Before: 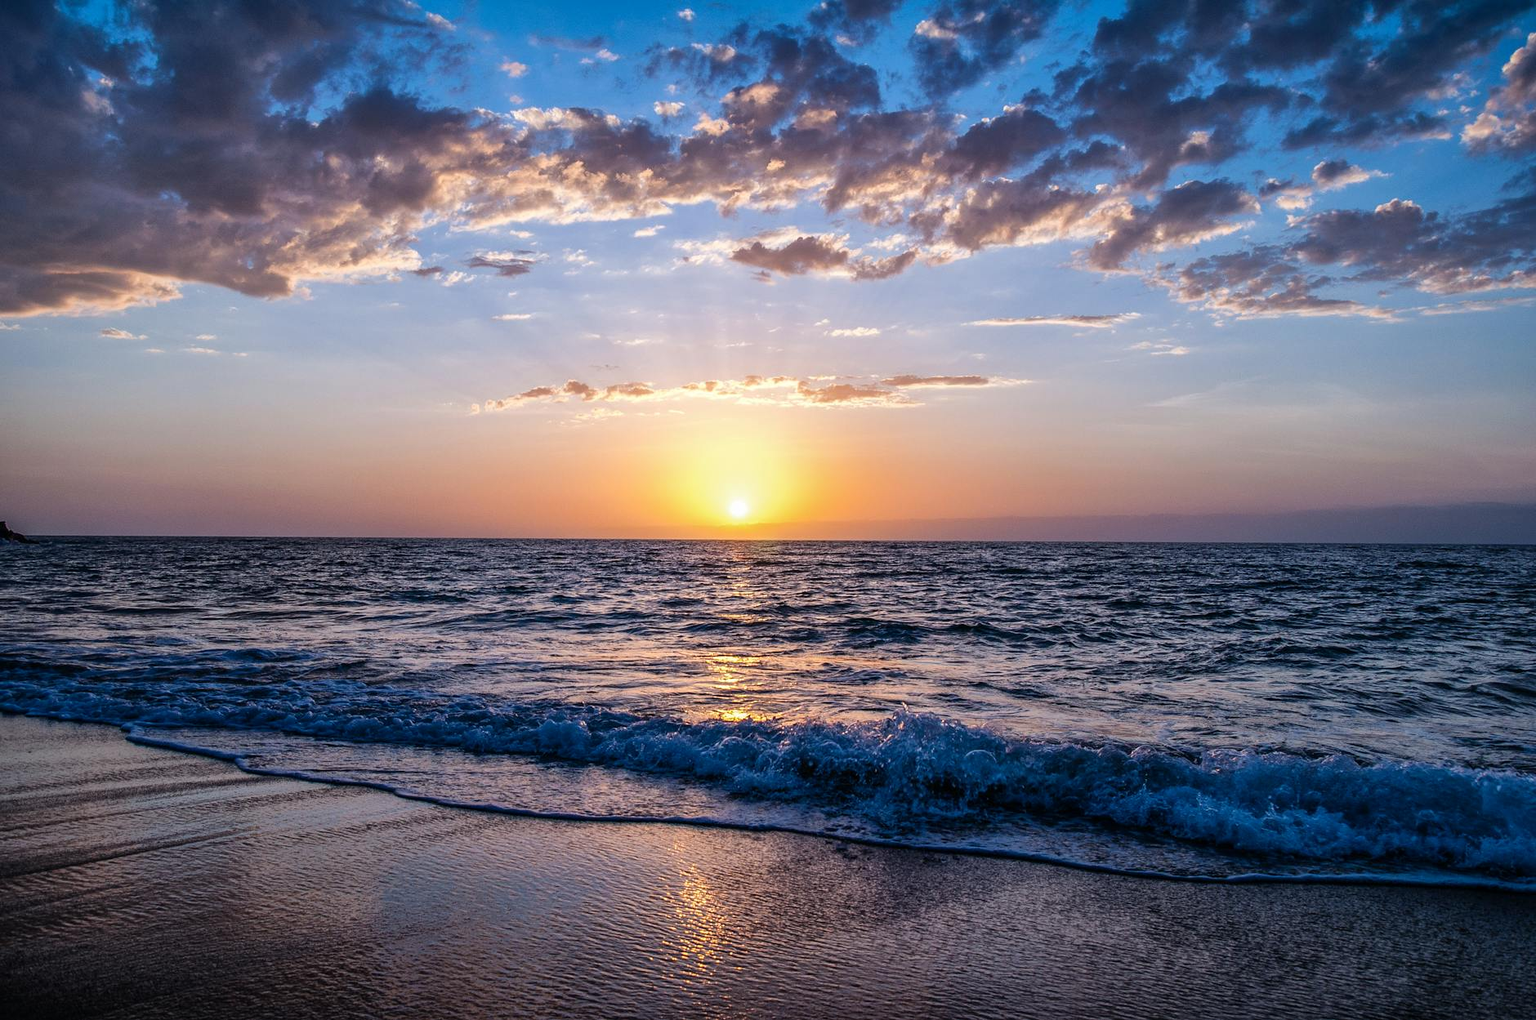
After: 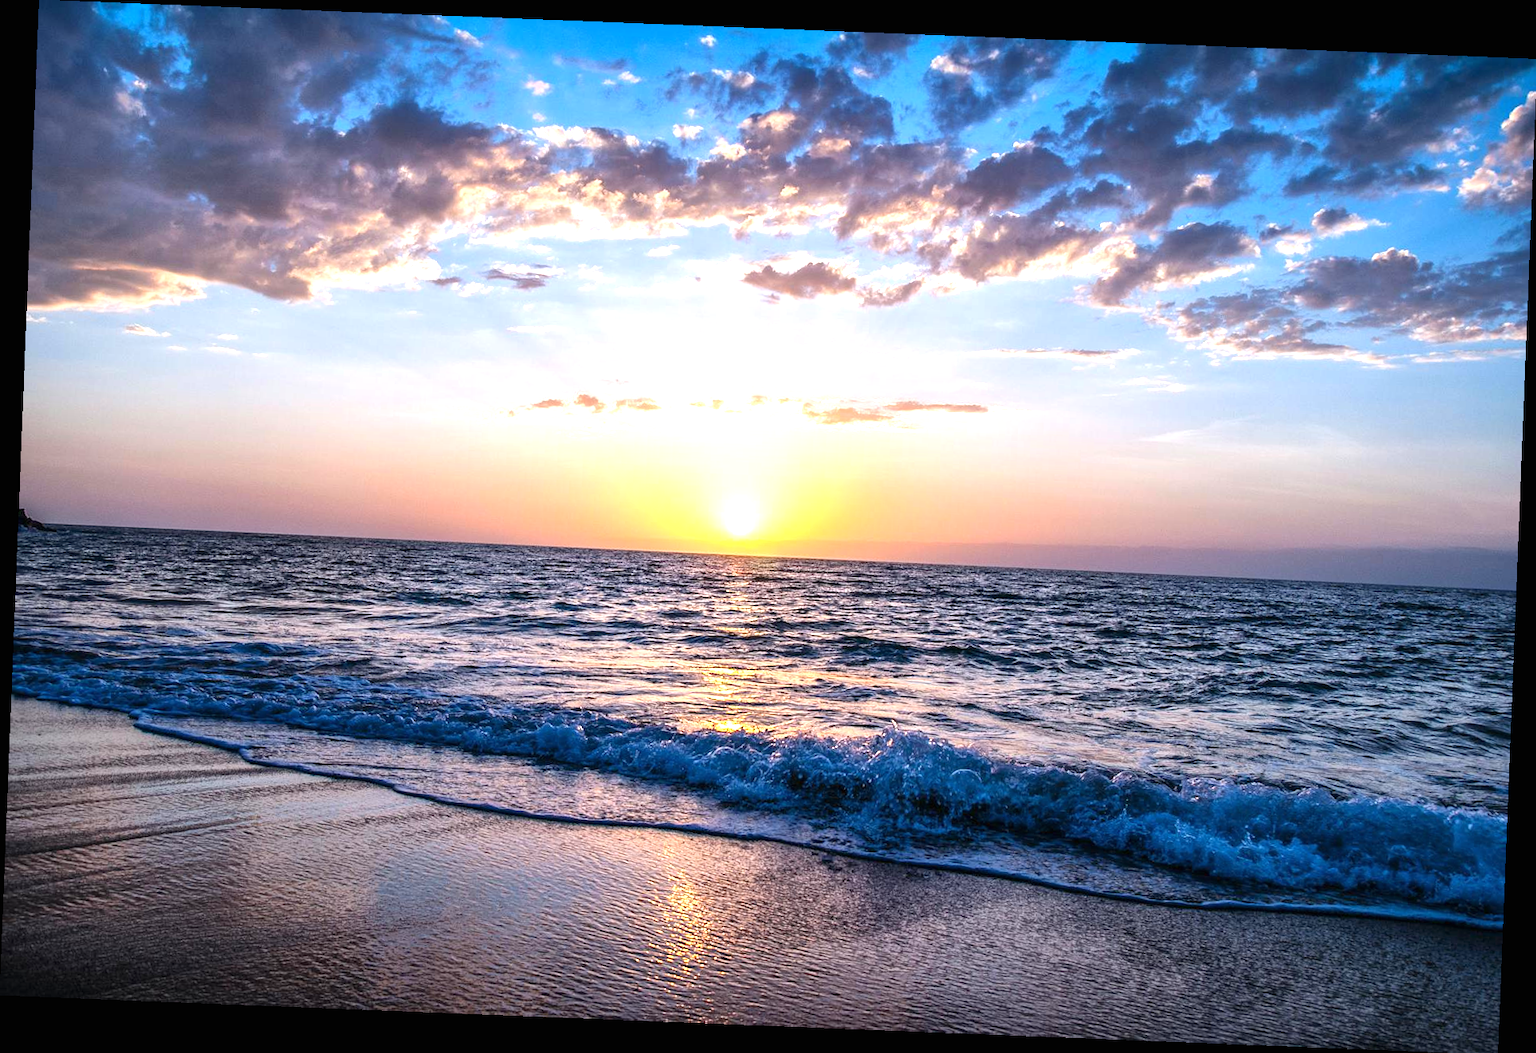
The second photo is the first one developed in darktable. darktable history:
exposure: black level correction 0, exposure 1 EV, compensate exposure bias true, compensate highlight preservation false
rotate and perspective: rotation 2.27°, automatic cropping off
